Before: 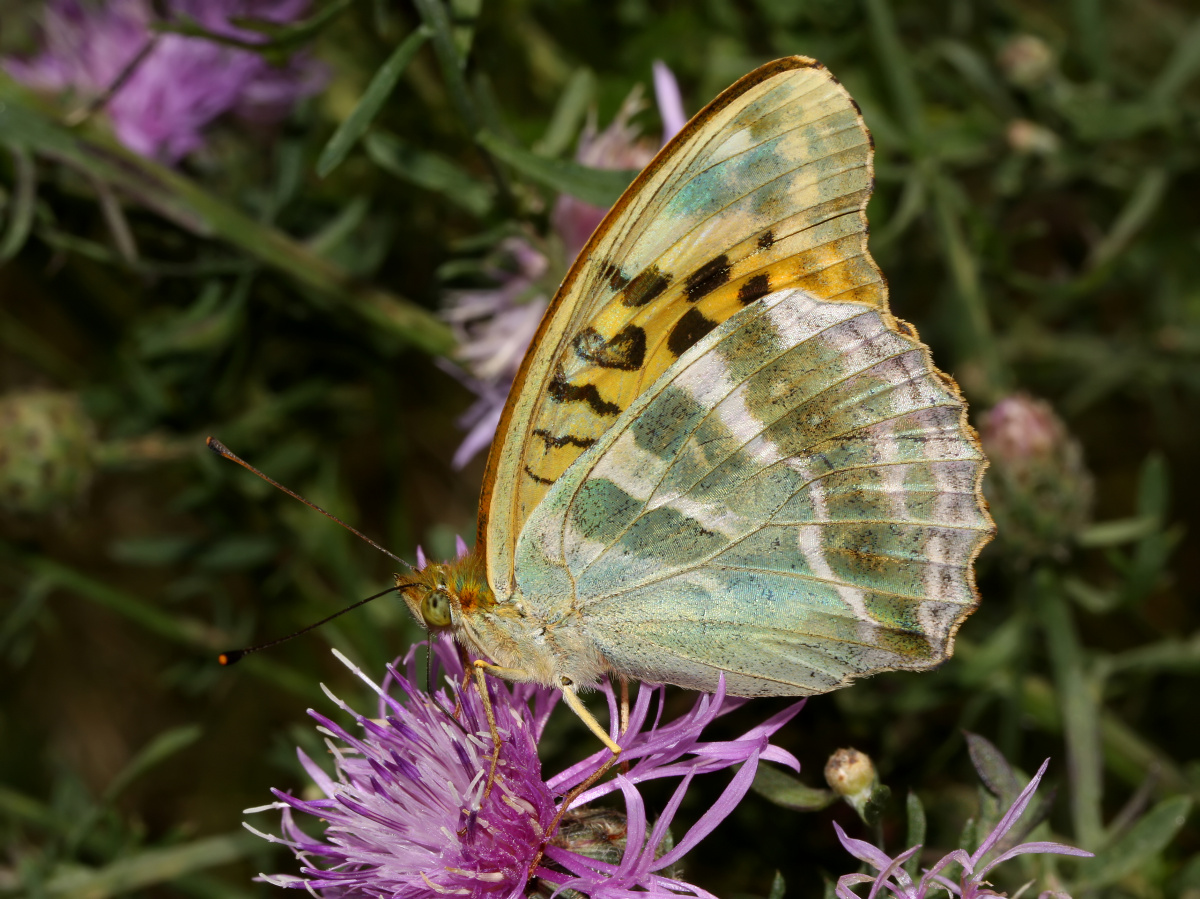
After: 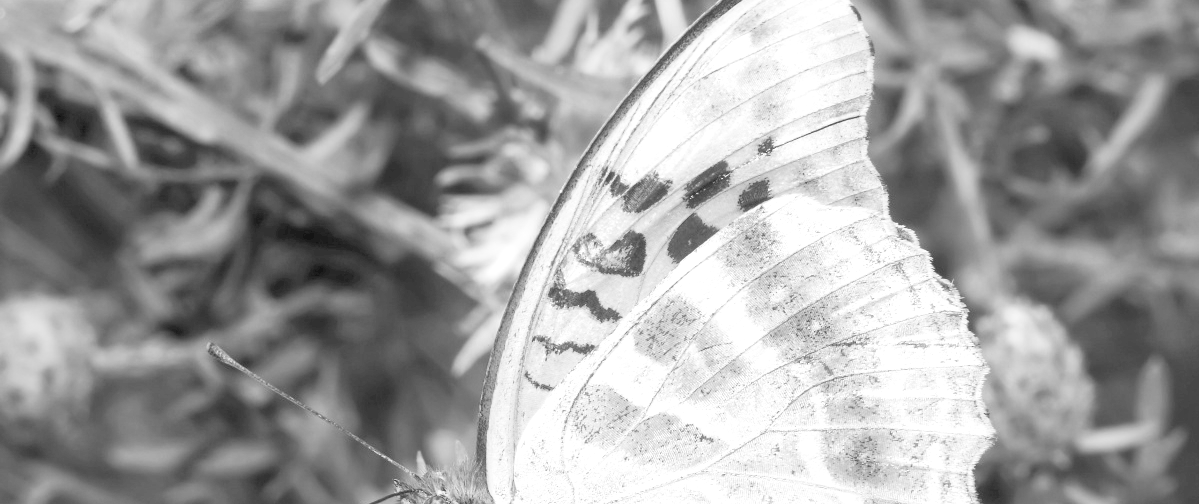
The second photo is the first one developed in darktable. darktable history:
filmic rgb: middle gray luminance 2.5%, black relative exposure -10 EV, white relative exposure 7 EV, threshold 6 EV, dynamic range scaling 10%, target black luminance 0%, hardness 3.19, latitude 44.39%, contrast 0.682, highlights saturation mix 5%, shadows ↔ highlights balance 13.63%, add noise in highlights 0, color science v3 (2019), use custom middle-gray values true, iterations of high-quality reconstruction 0, contrast in highlights soft, enable highlight reconstruction true
local contrast: mode bilateral grid, contrast 20, coarseness 100, detail 150%, midtone range 0.2
monochrome: a 0, b 0, size 0.5, highlights 0.57
crop and rotate: top 10.605%, bottom 33.274%
exposure: black level correction 0, exposure 1.2 EV, compensate exposure bias true, compensate highlight preservation false
